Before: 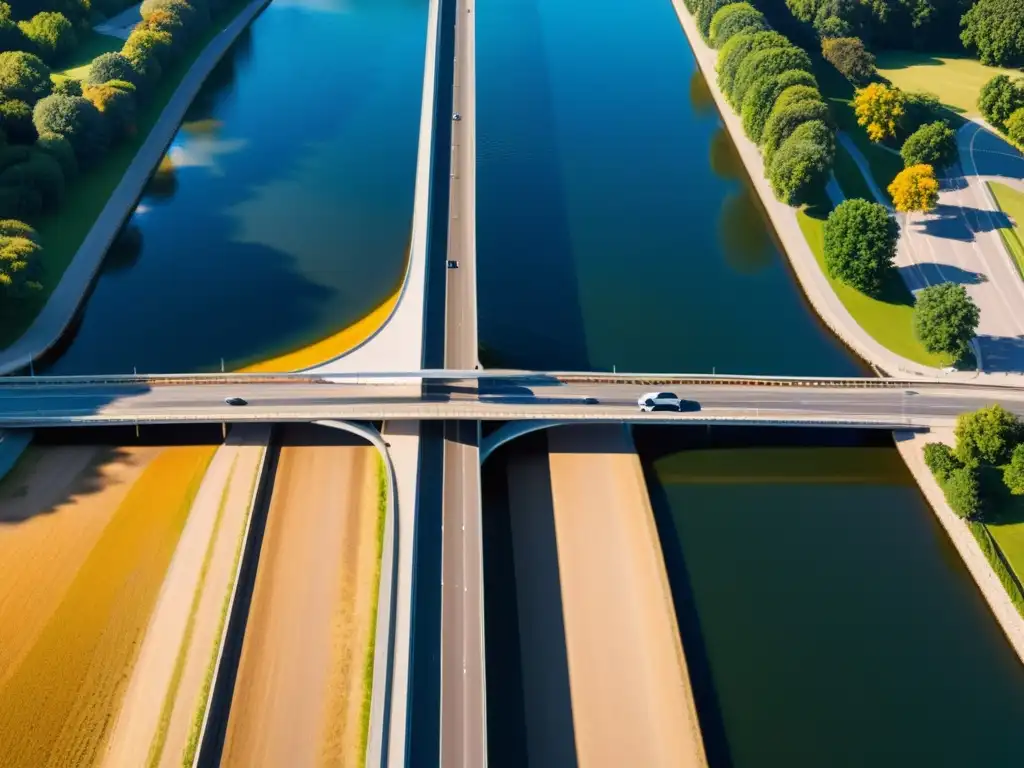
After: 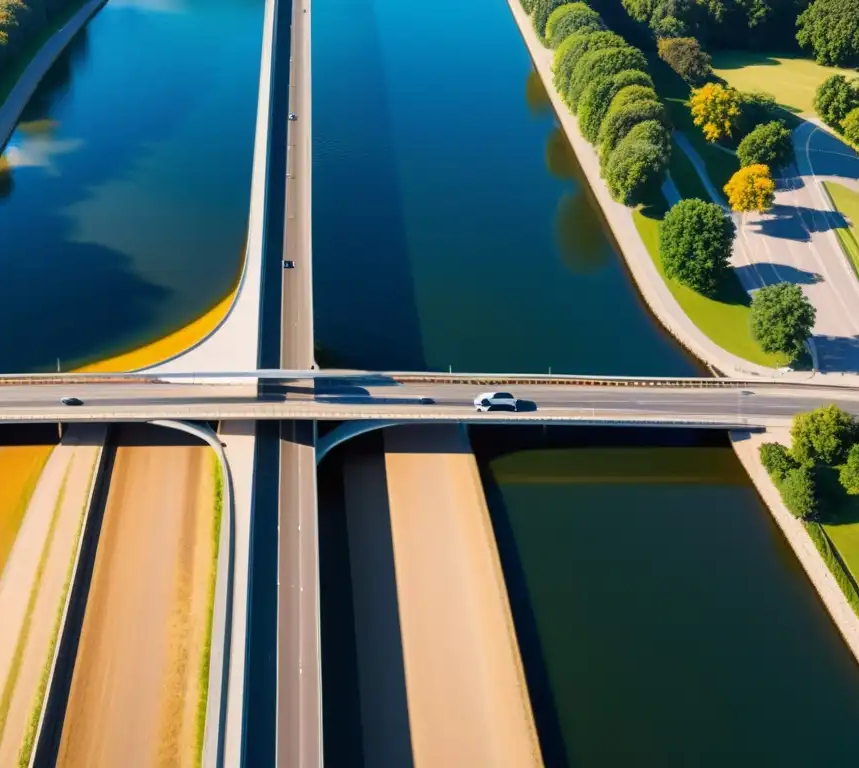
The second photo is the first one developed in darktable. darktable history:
crop: left 16.073%
